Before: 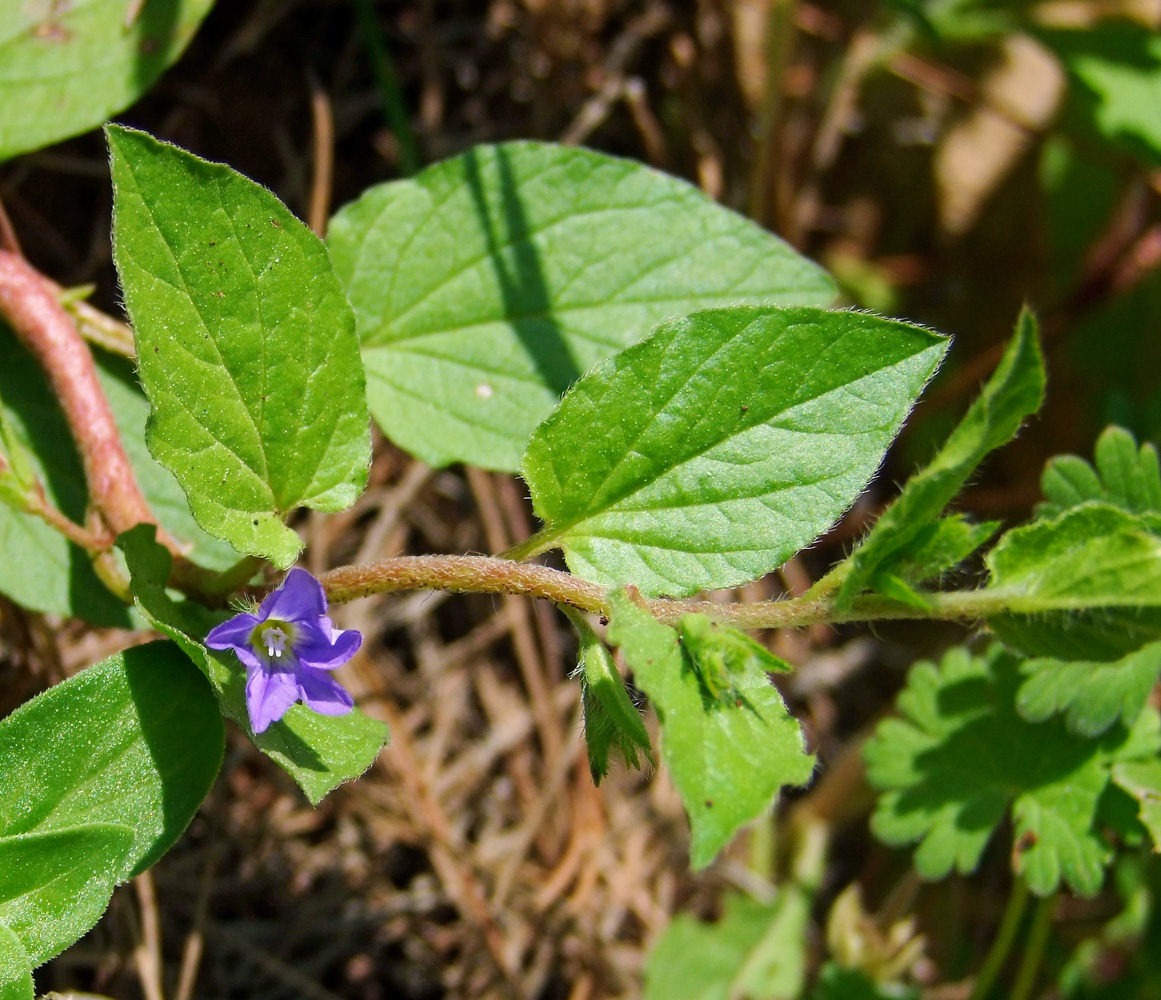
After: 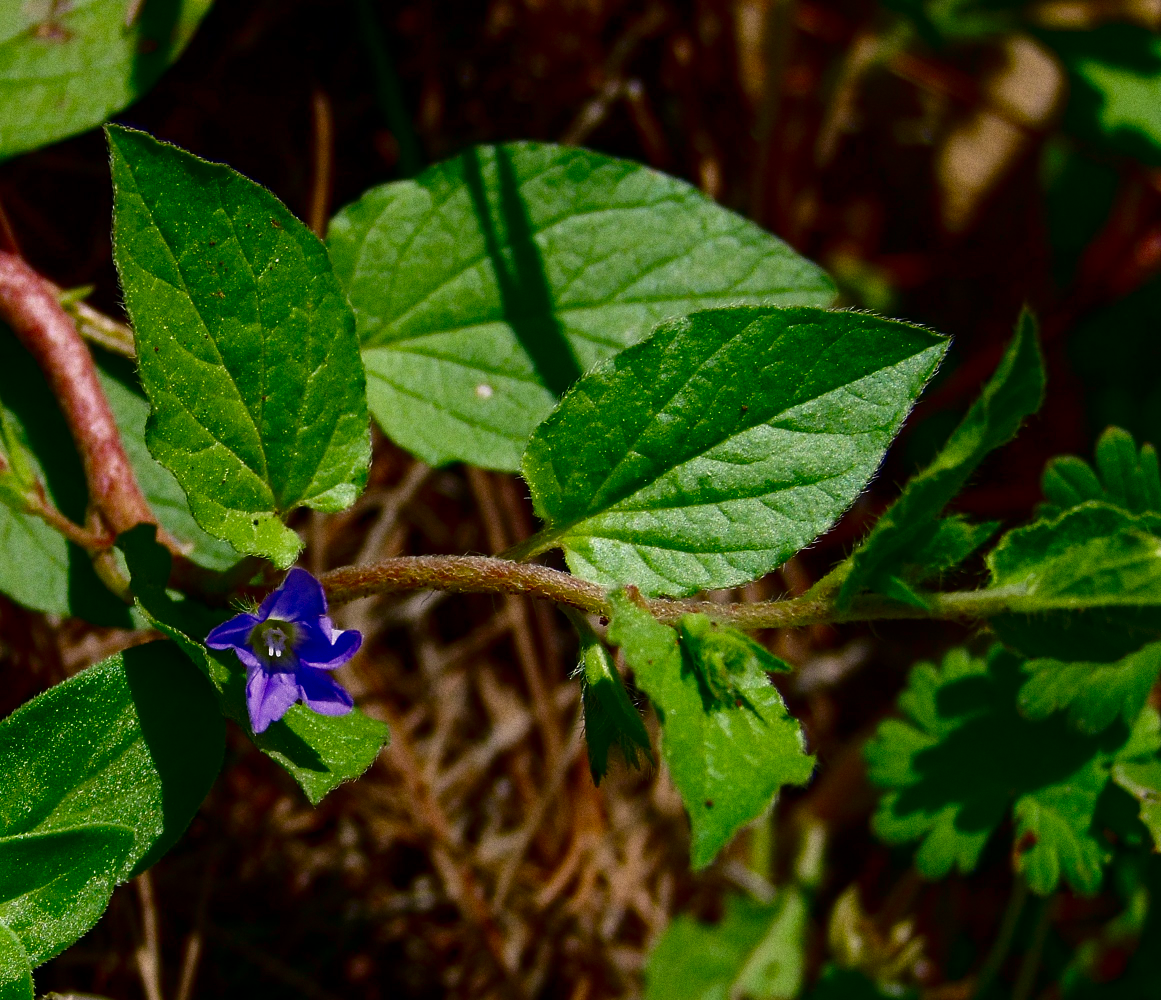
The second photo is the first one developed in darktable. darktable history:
contrast brightness saturation: contrast 0.09, brightness -0.59, saturation 0.17
grain: on, module defaults
